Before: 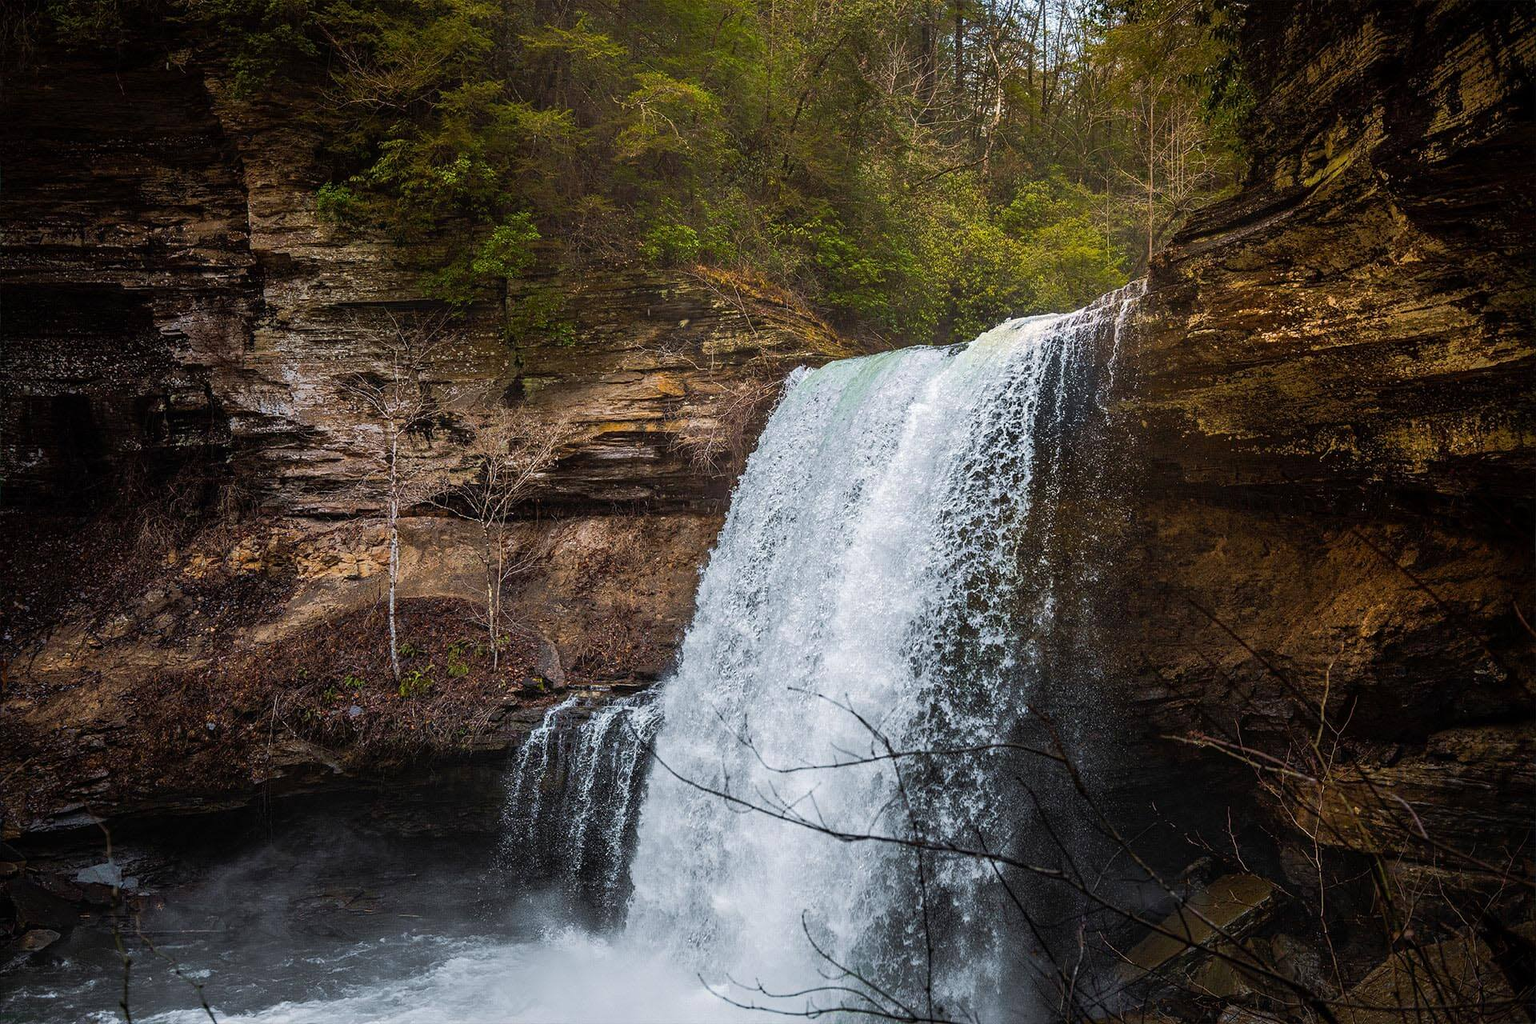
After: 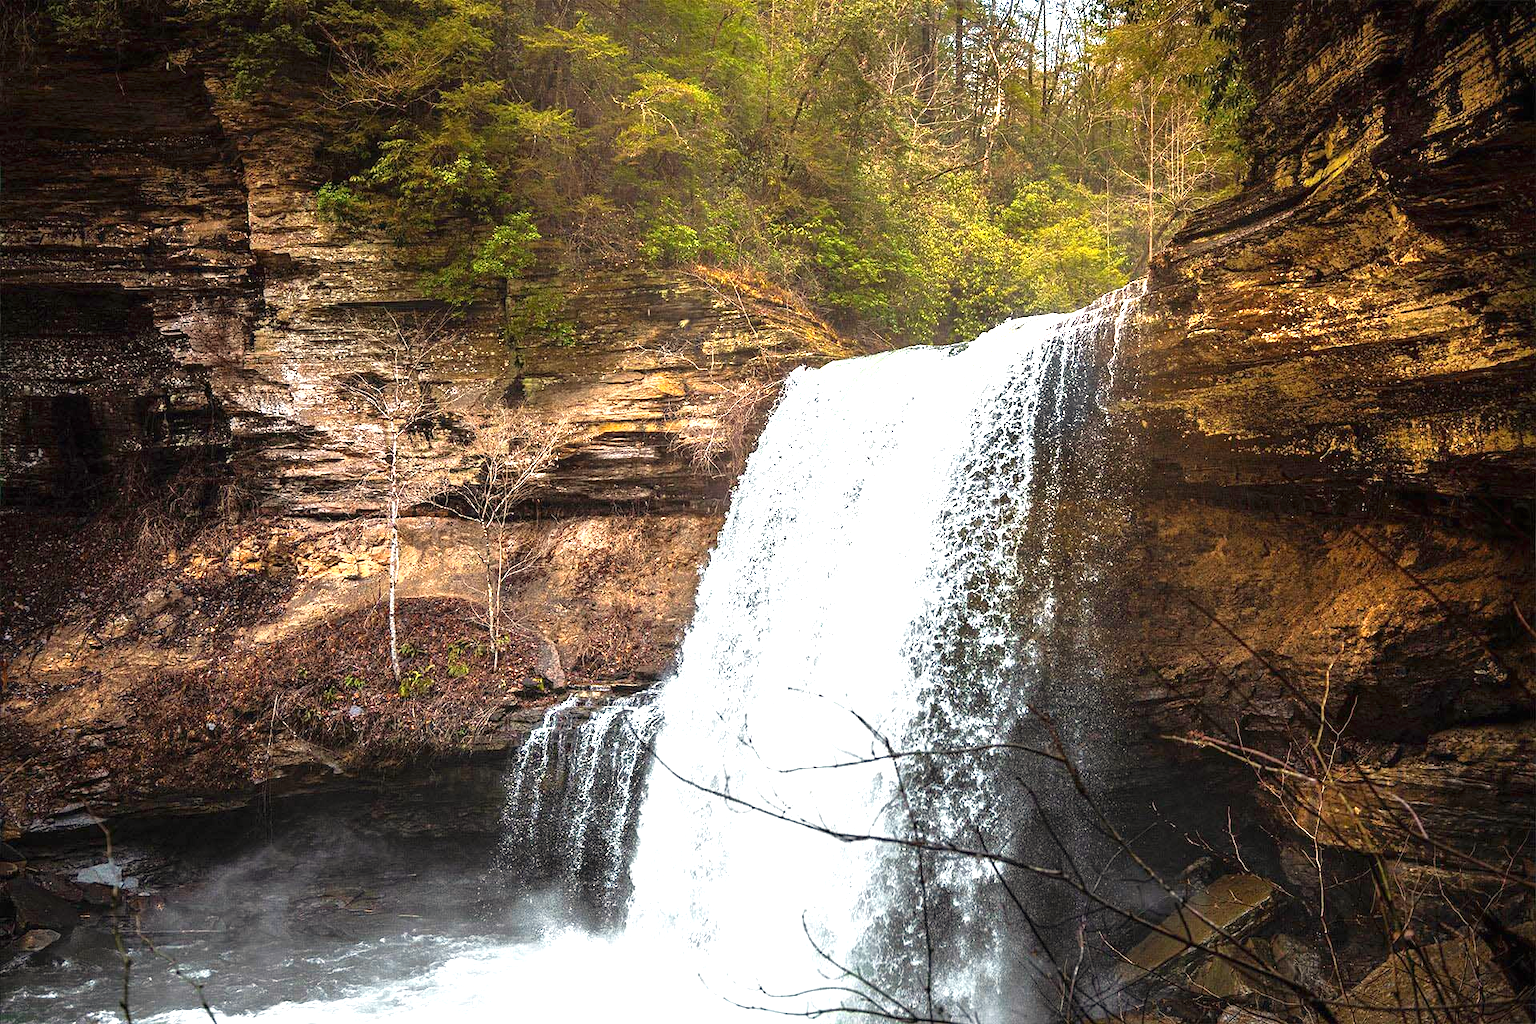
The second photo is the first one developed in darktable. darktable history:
exposure: black level correction 0, exposure 1.5 EV, compensate exposure bias true, compensate highlight preservation false
white balance: red 1.045, blue 0.932
